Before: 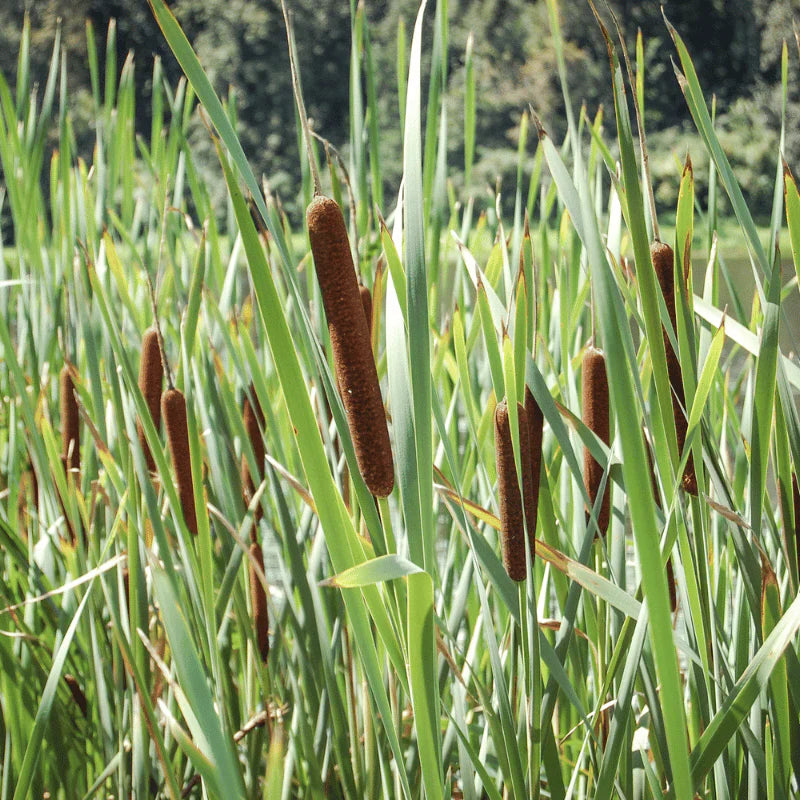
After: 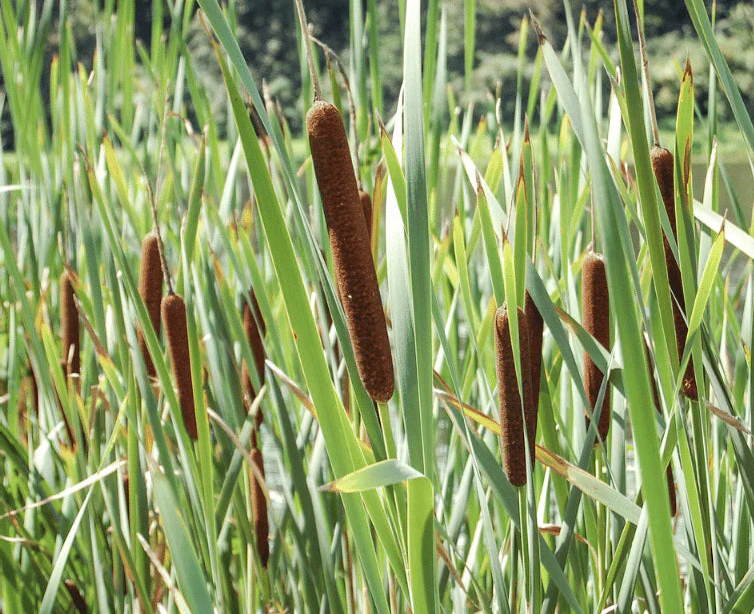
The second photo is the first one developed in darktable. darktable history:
crop and rotate: angle 0.029°, top 11.972%, right 5.582%, bottom 11.154%
